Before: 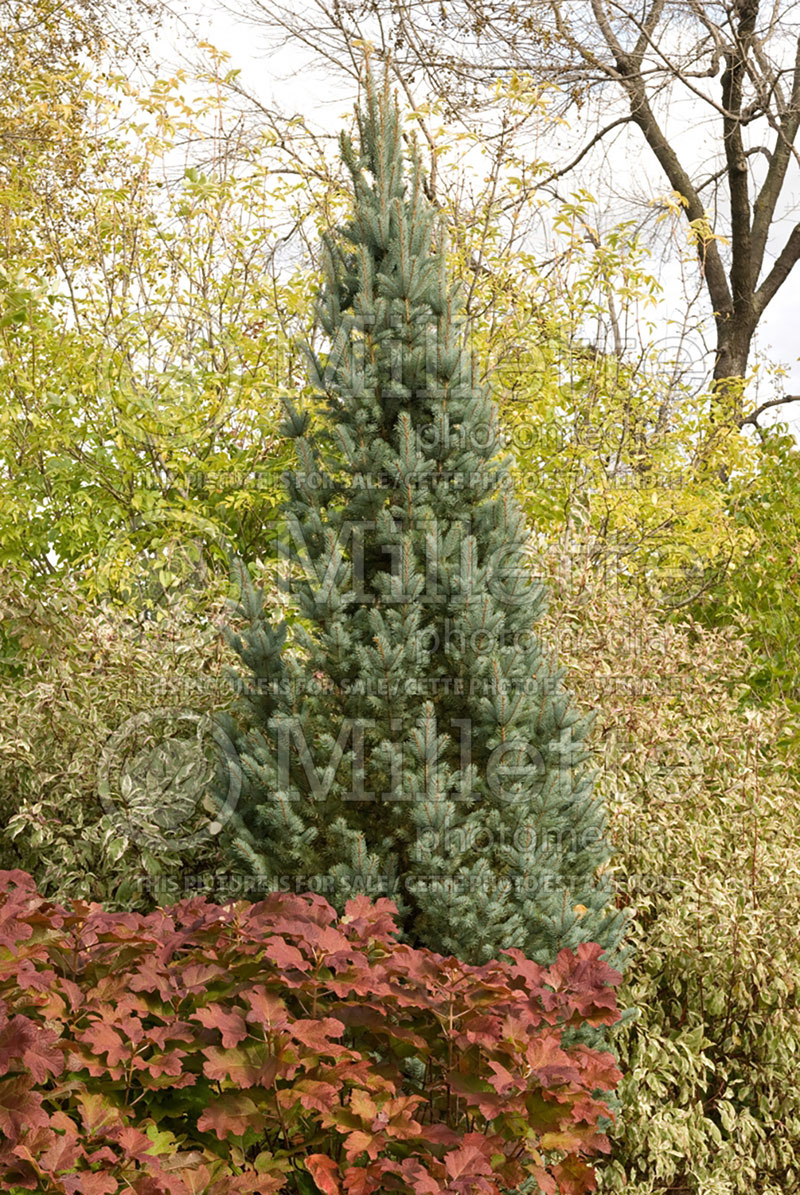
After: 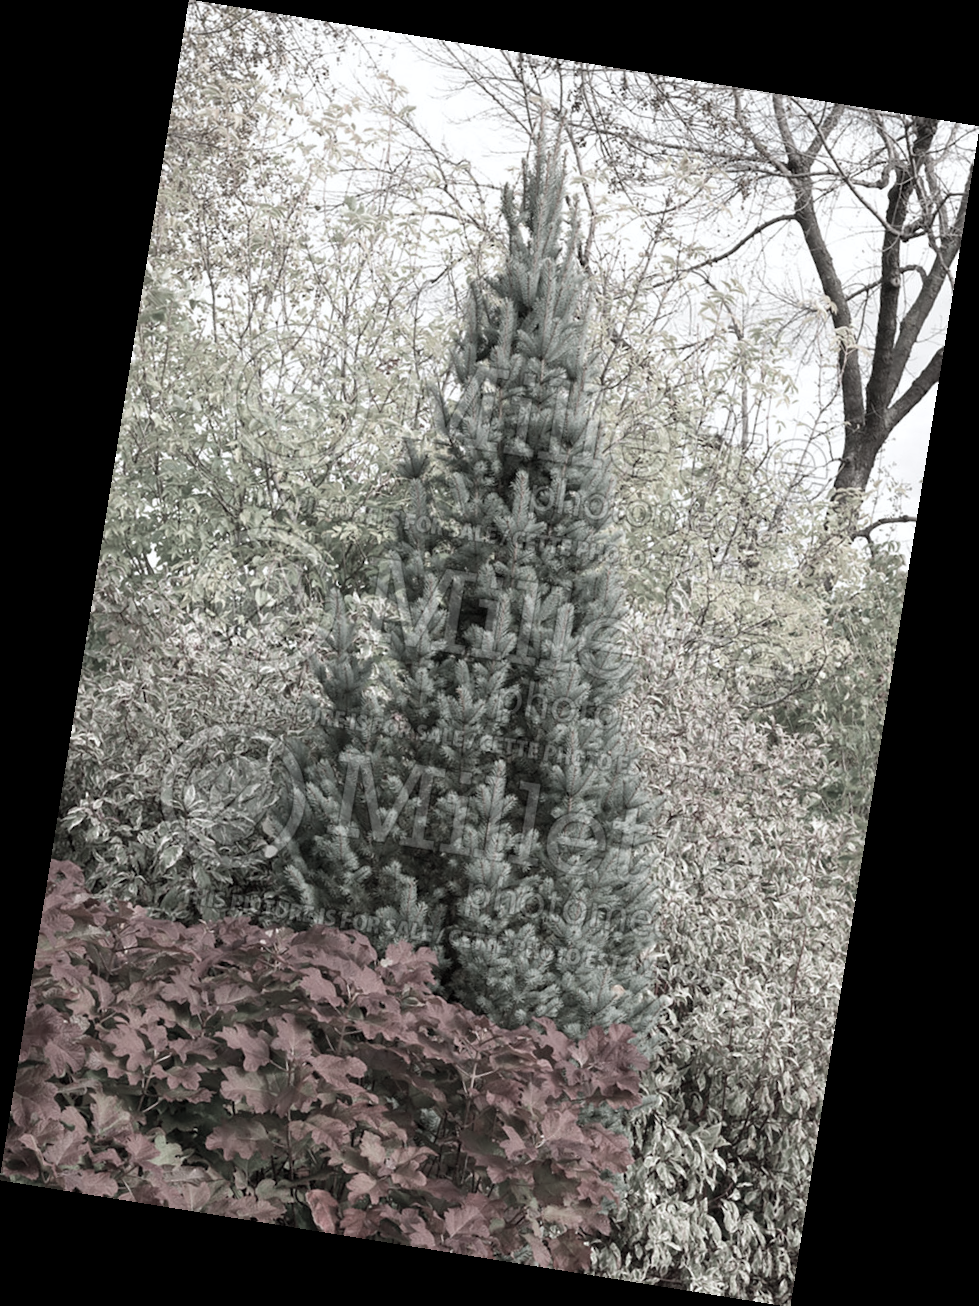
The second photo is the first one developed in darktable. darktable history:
color correction: highlights a* -0.772, highlights b* -8.92
rotate and perspective: rotation 9.12°, automatic cropping off
color contrast: green-magenta contrast 0.3, blue-yellow contrast 0.15
